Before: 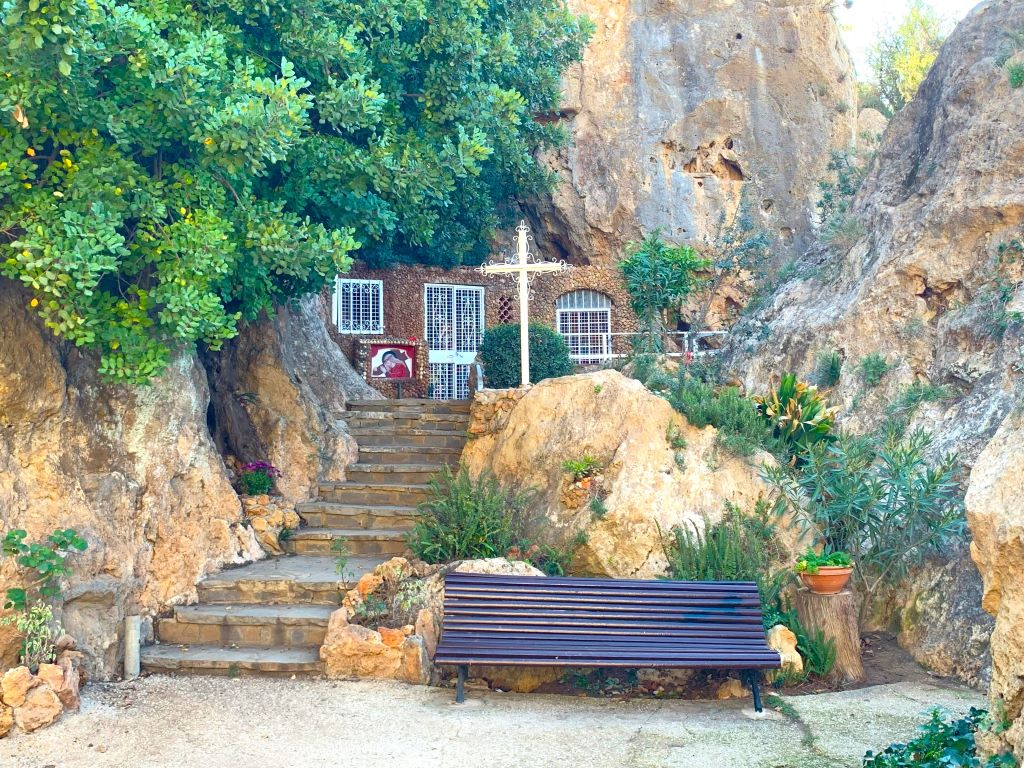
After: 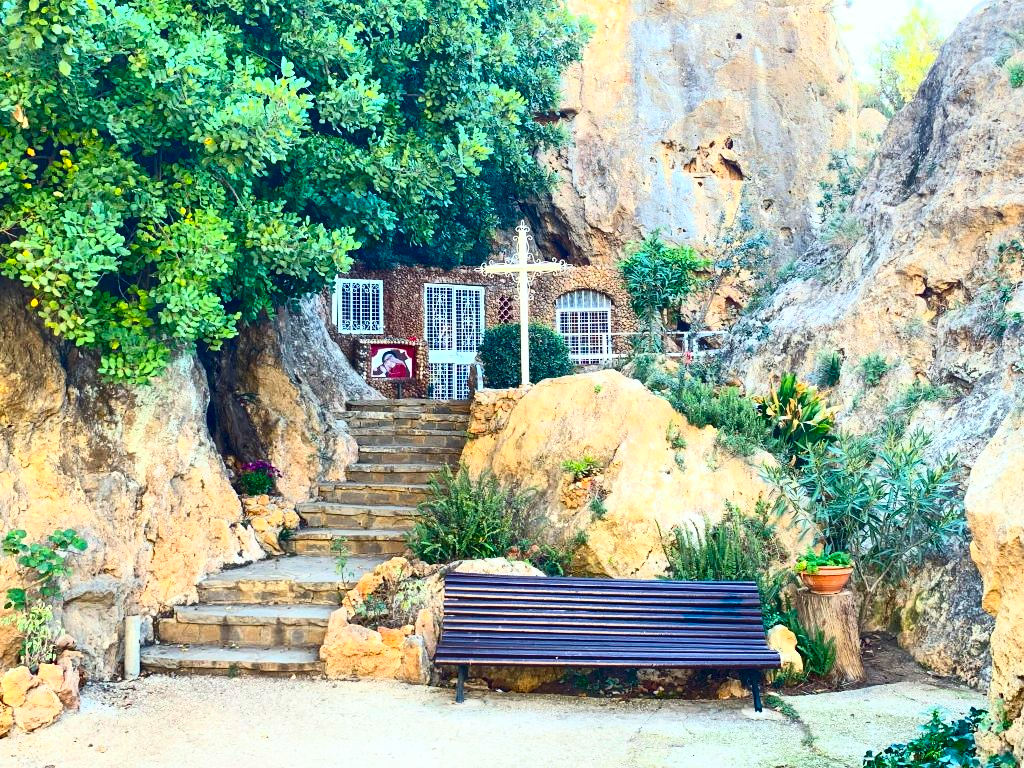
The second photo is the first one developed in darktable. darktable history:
white balance: red 0.978, blue 0.999
contrast brightness saturation: contrast 0.4, brightness 0.05, saturation 0.25
